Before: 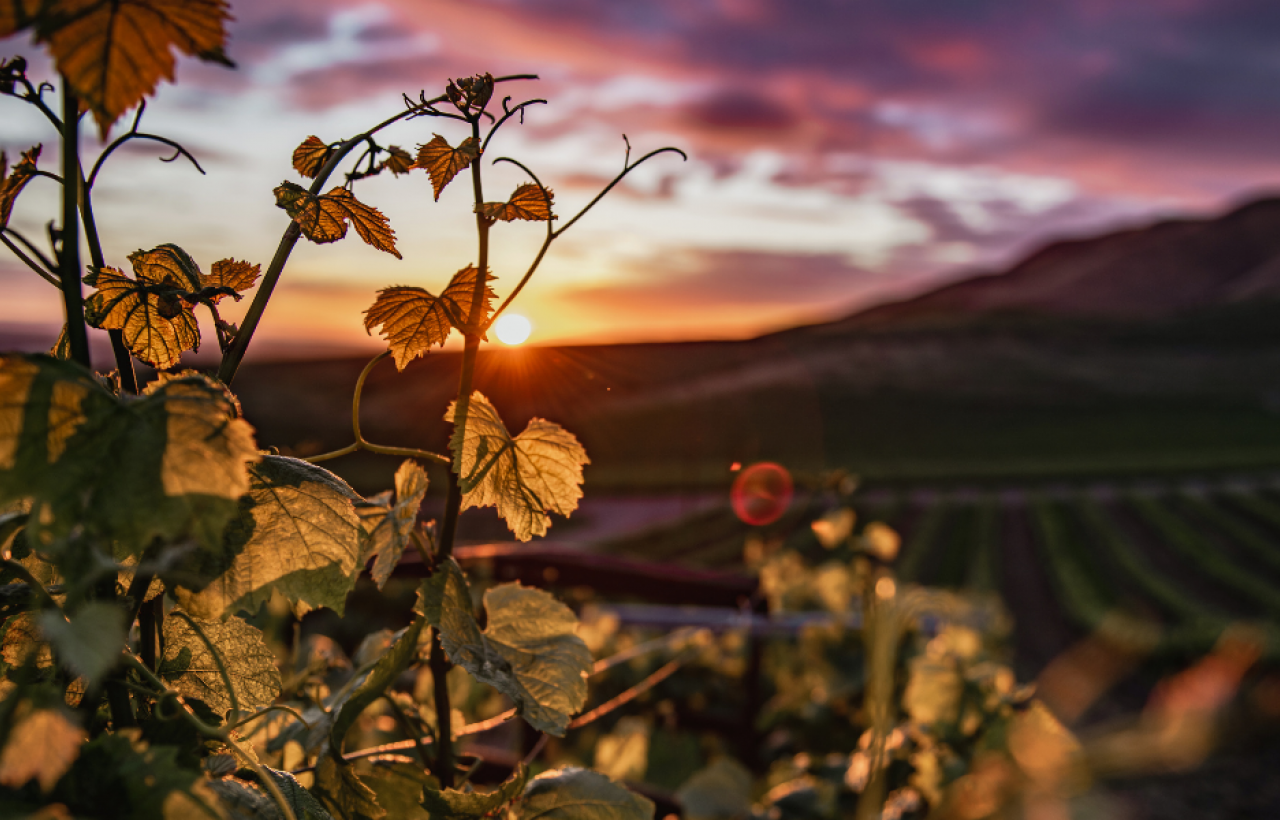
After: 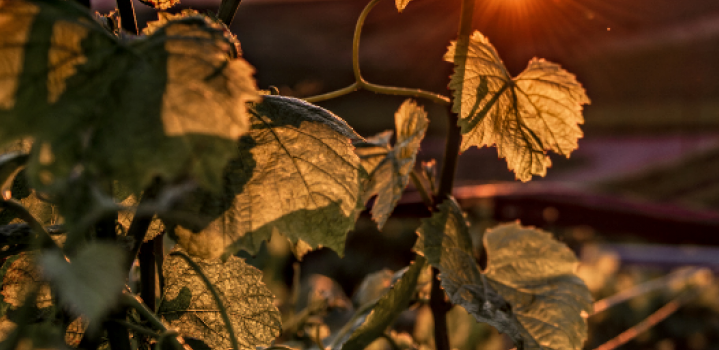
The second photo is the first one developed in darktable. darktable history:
crop: top 44.006%, right 43.771%, bottom 13.283%
local contrast: on, module defaults
